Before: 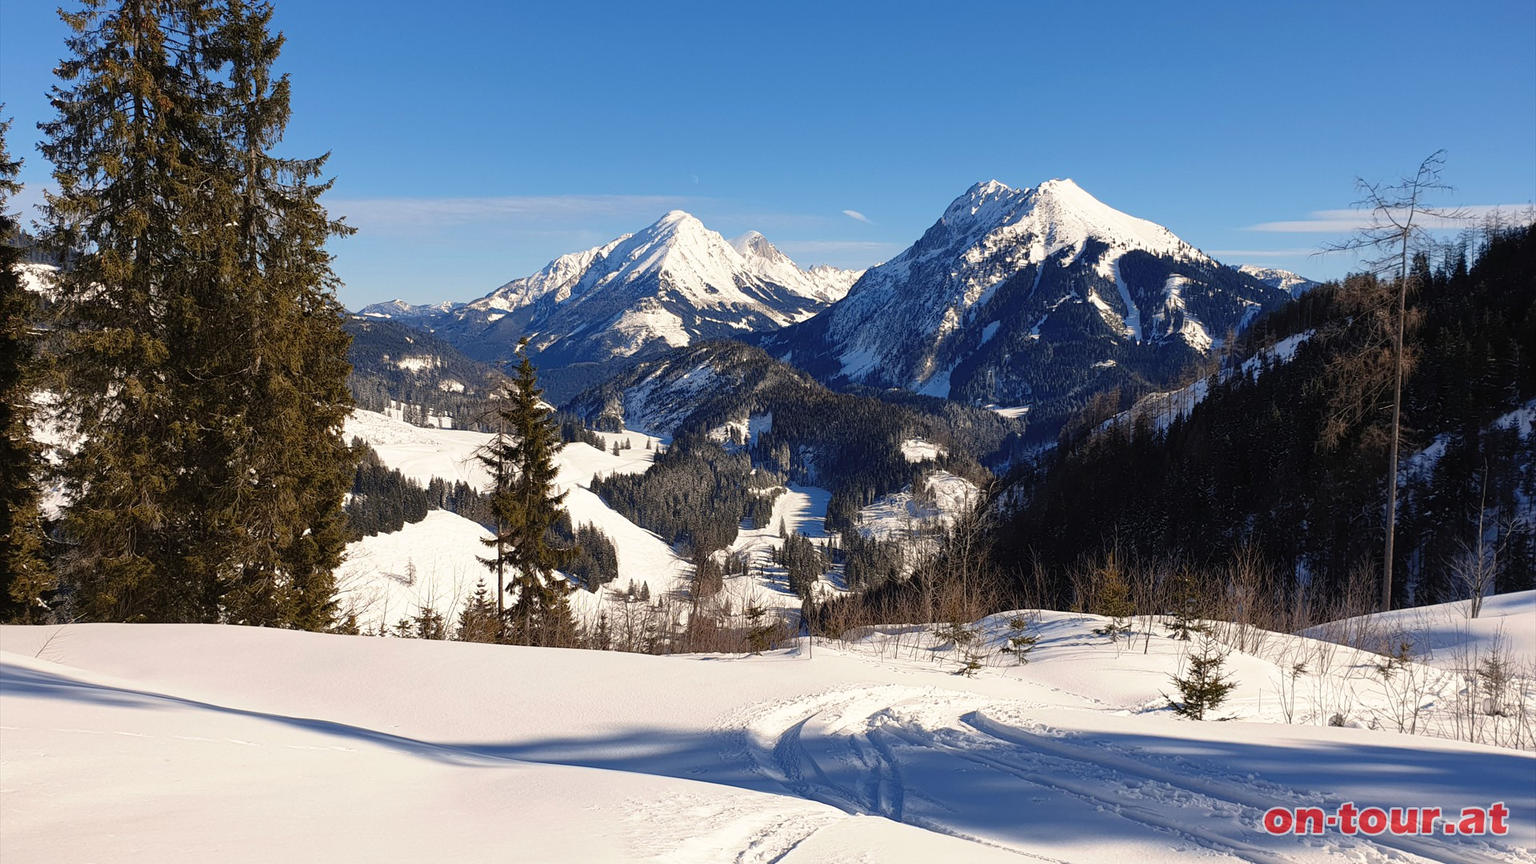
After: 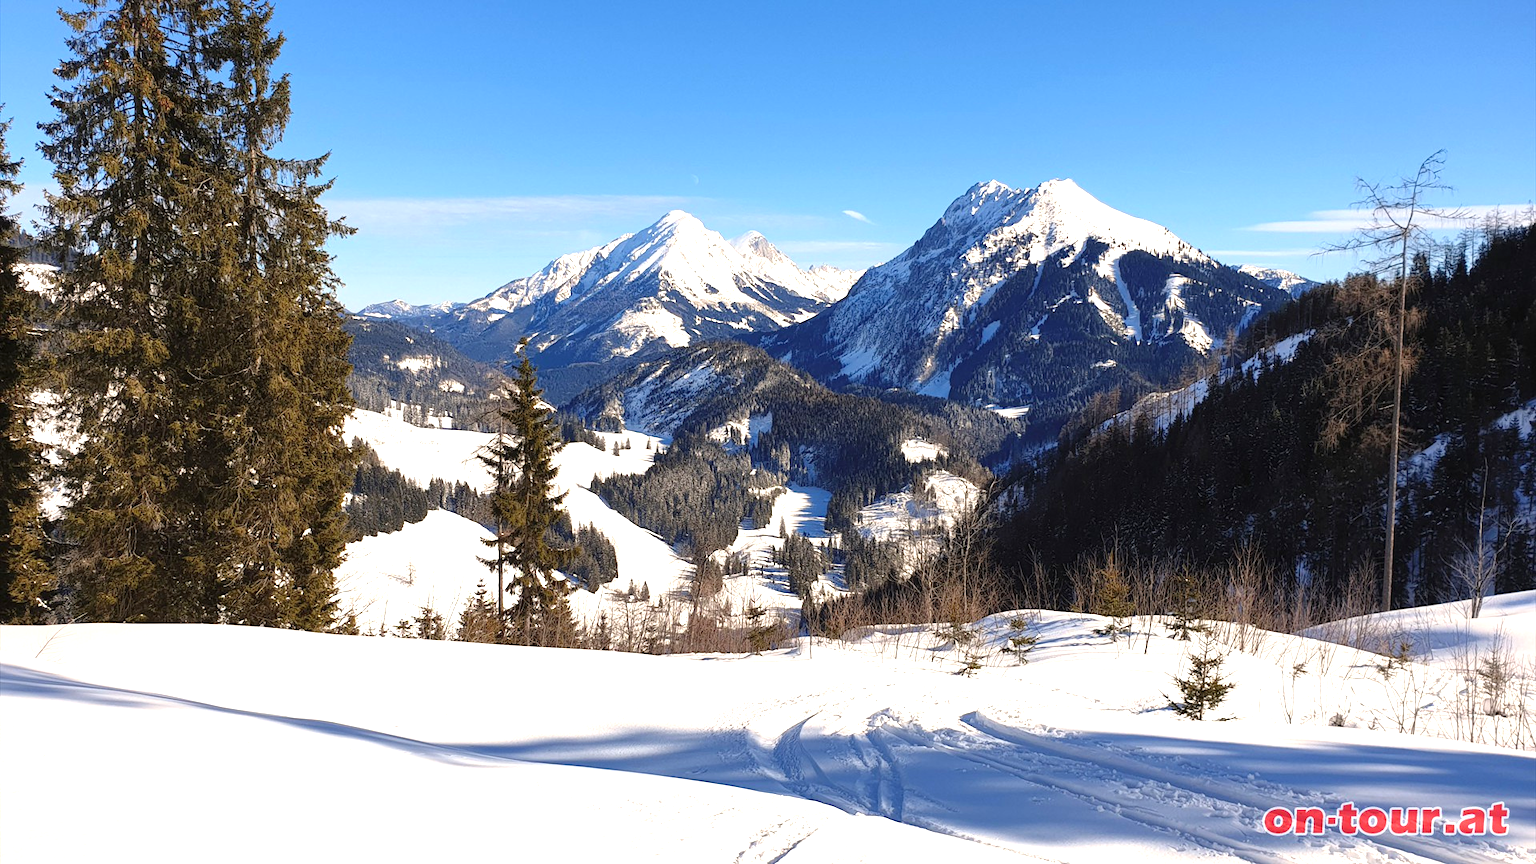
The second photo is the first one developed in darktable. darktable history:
exposure: exposure 0.776 EV, compensate highlight preservation false
